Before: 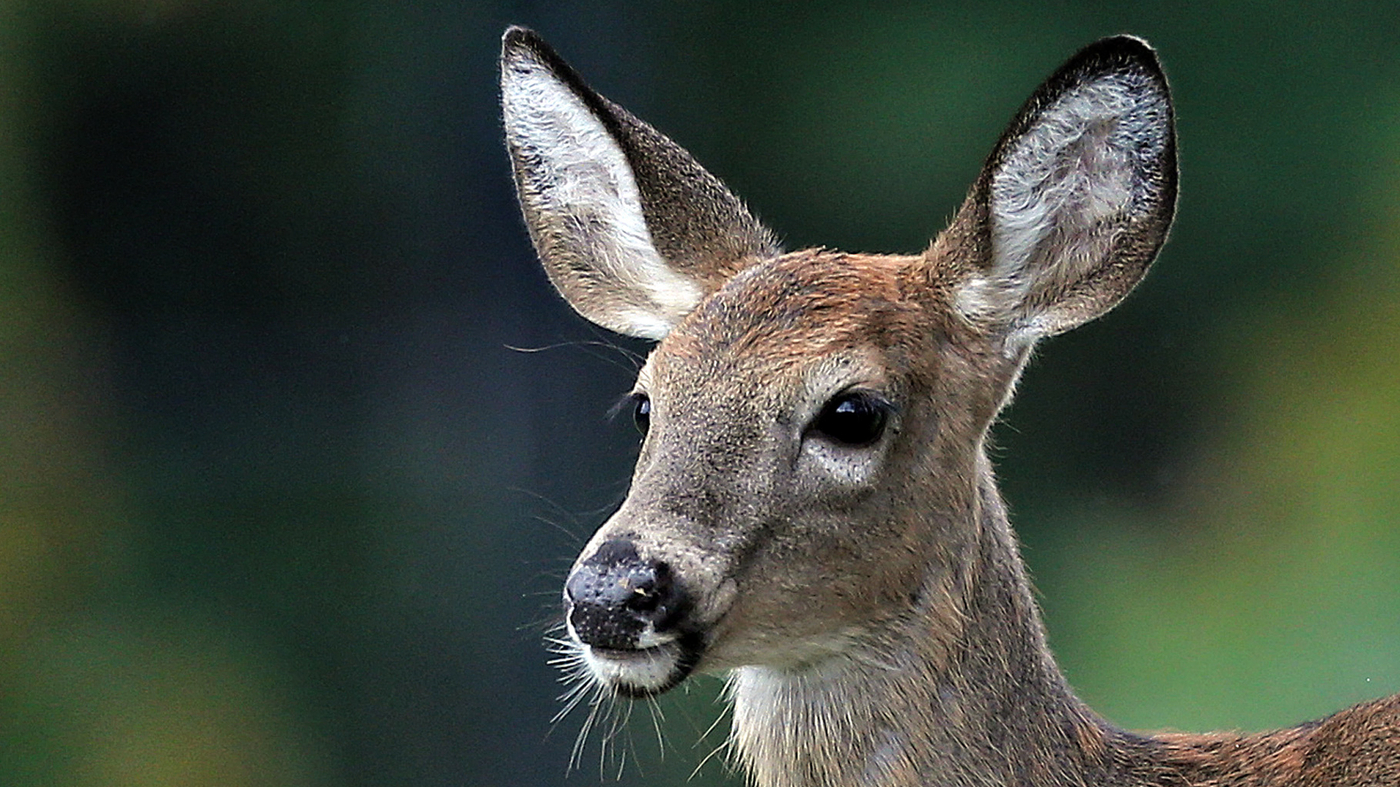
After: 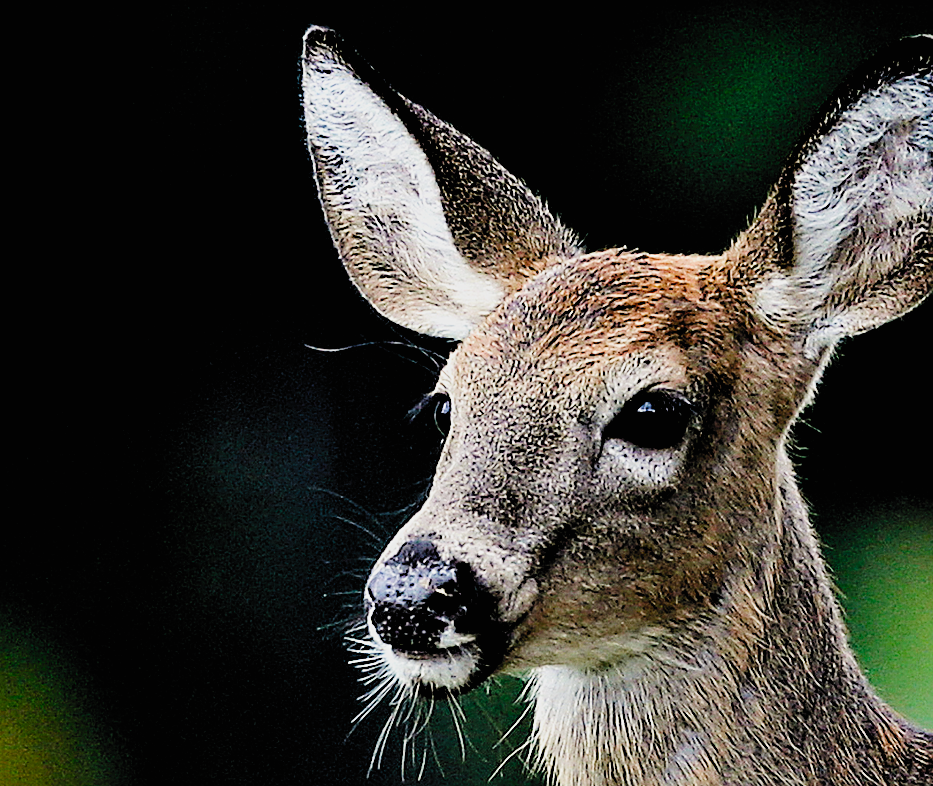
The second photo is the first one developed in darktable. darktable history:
crop and rotate: left 14.292%, right 19.041%
contrast brightness saturation: contrast 0.2, brightness 0.16, saturation 0.22
filmic rgb: black relative exposure -2.85 EV, white relative exposure 4.56 EV, hardness 1.77, contrast 1.25, preserve chrominance no, color science v5 (2021)
sharpen: on, module defaults
